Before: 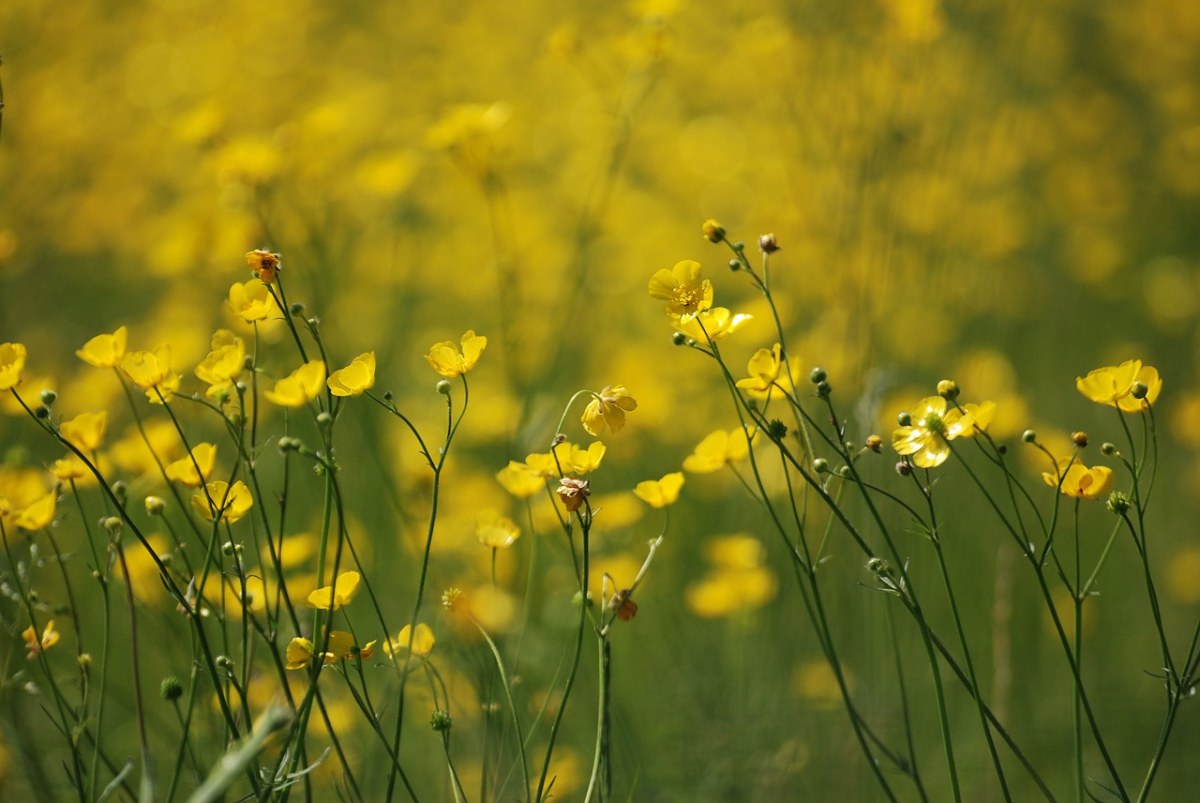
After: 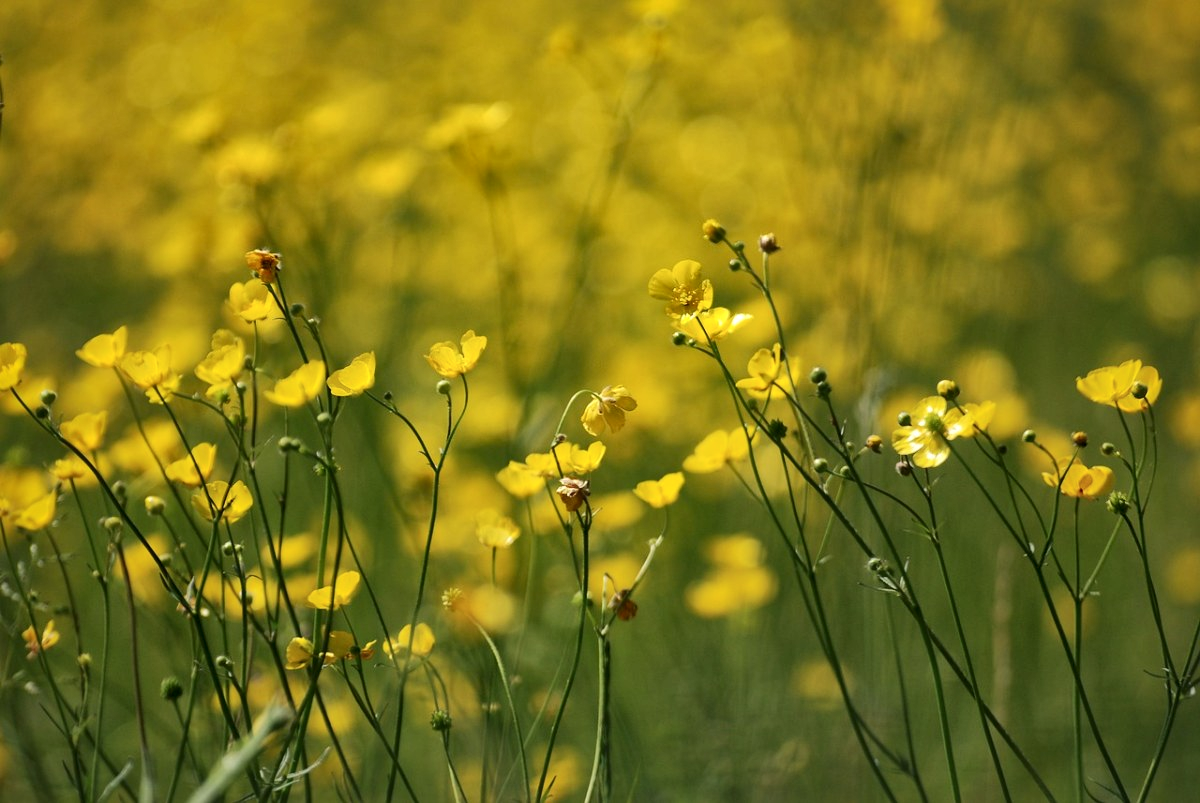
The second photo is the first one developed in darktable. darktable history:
shadows and highlights: shadows 25, highlights -25
local contrast: mode bilateral grid, contrast 20, coarseness 50, detail 140%, midtone range 0.2
